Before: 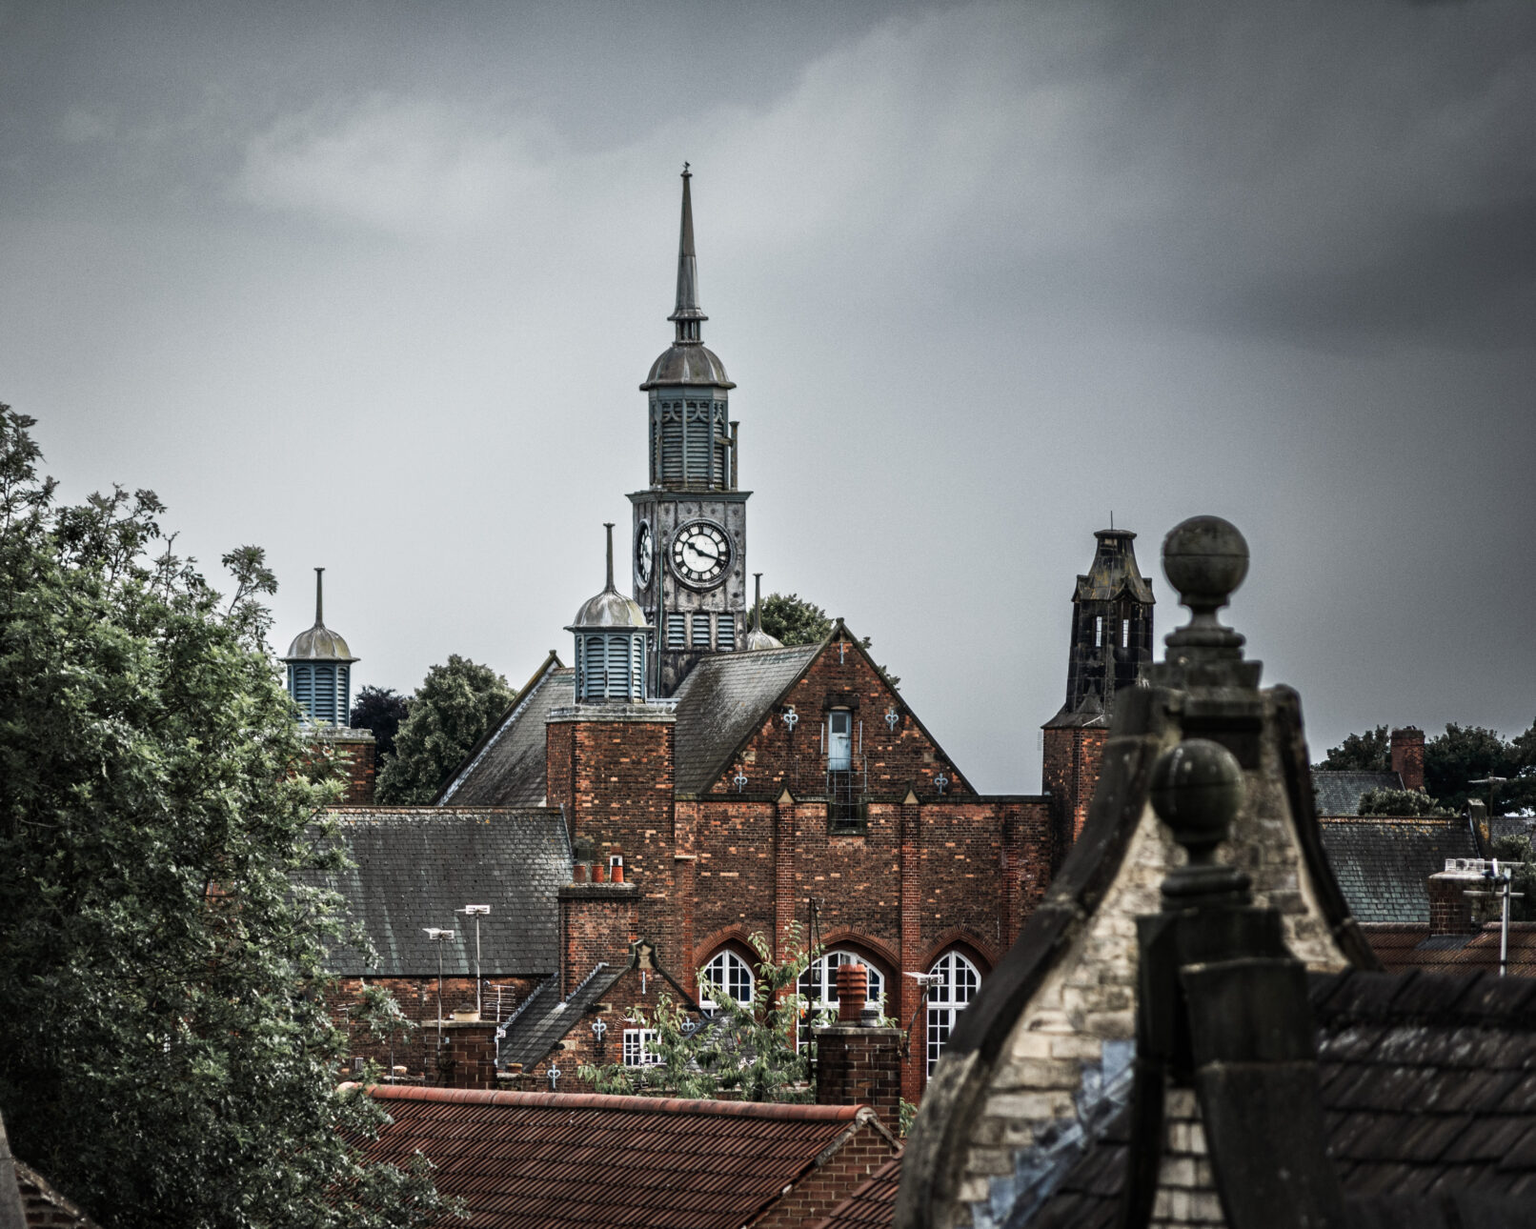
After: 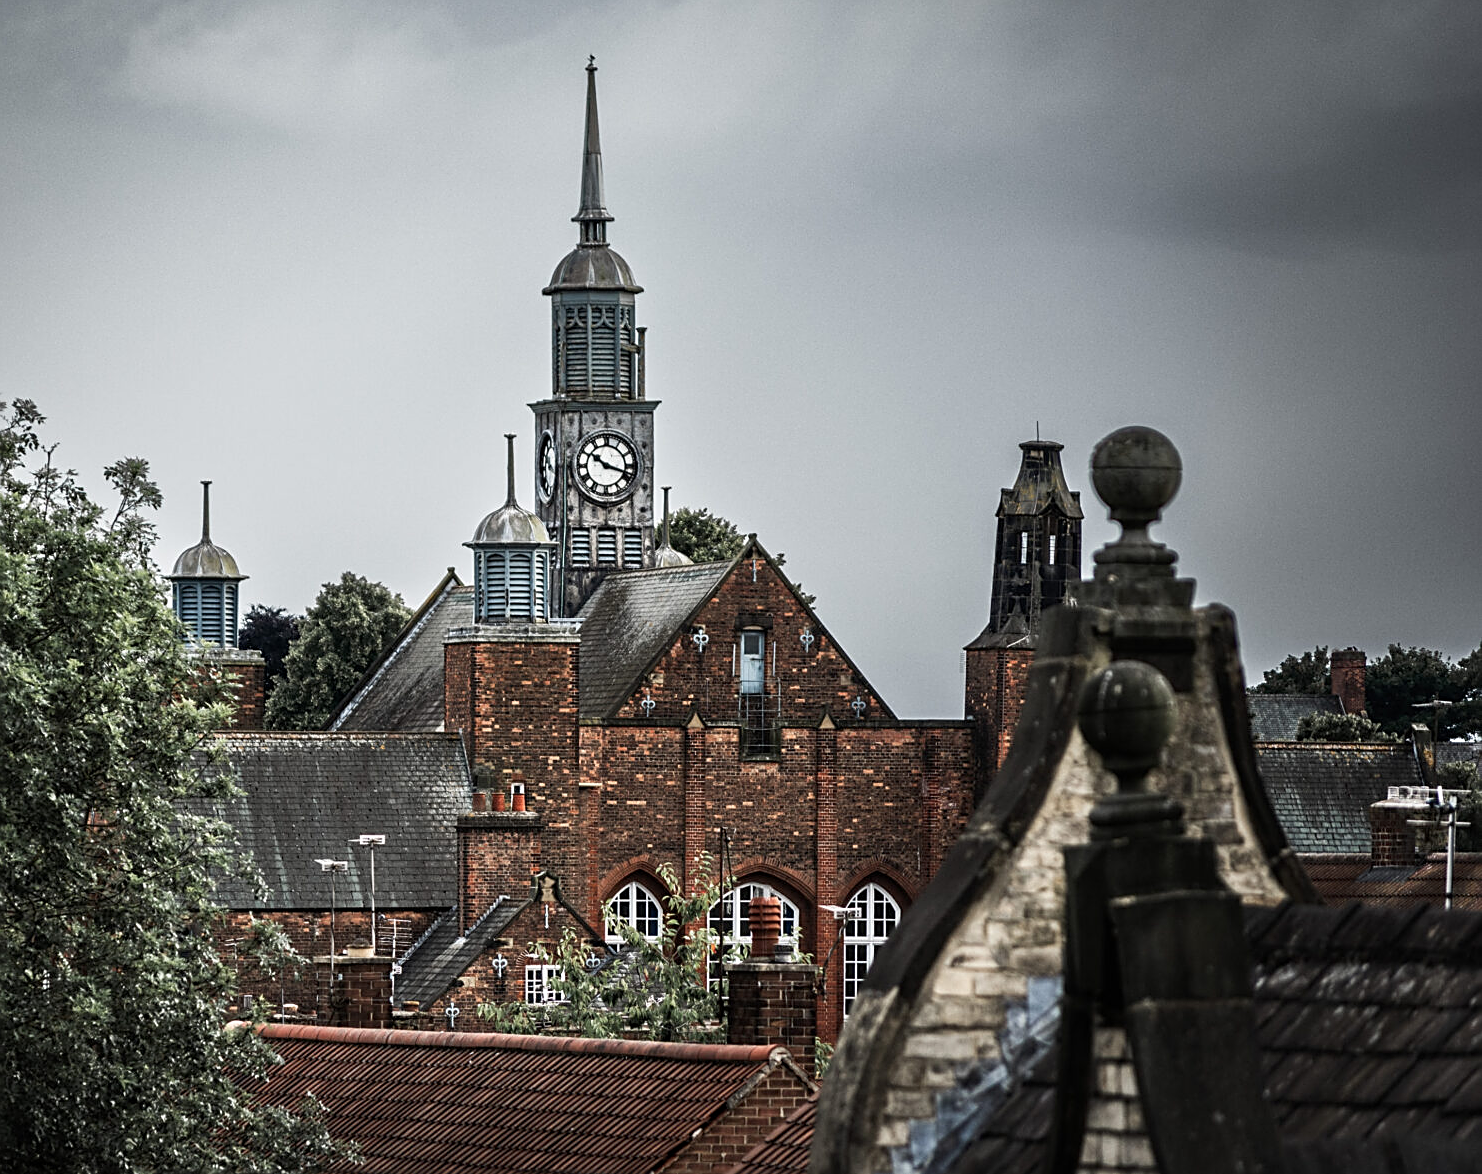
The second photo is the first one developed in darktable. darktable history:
sharpen: amount 0.549
crop and rotate: left 8.017%, top 8.94%
